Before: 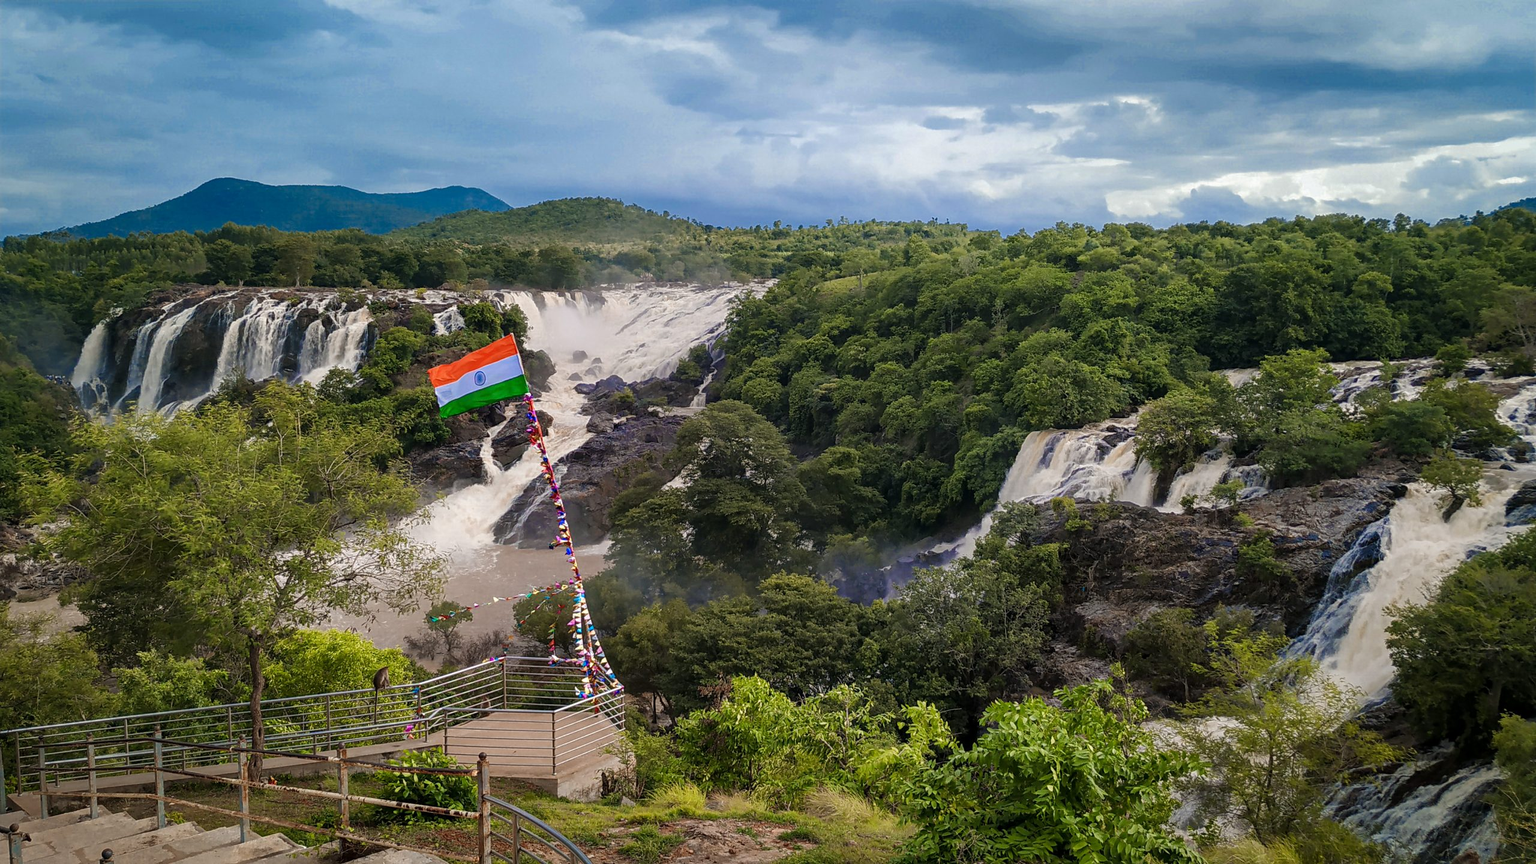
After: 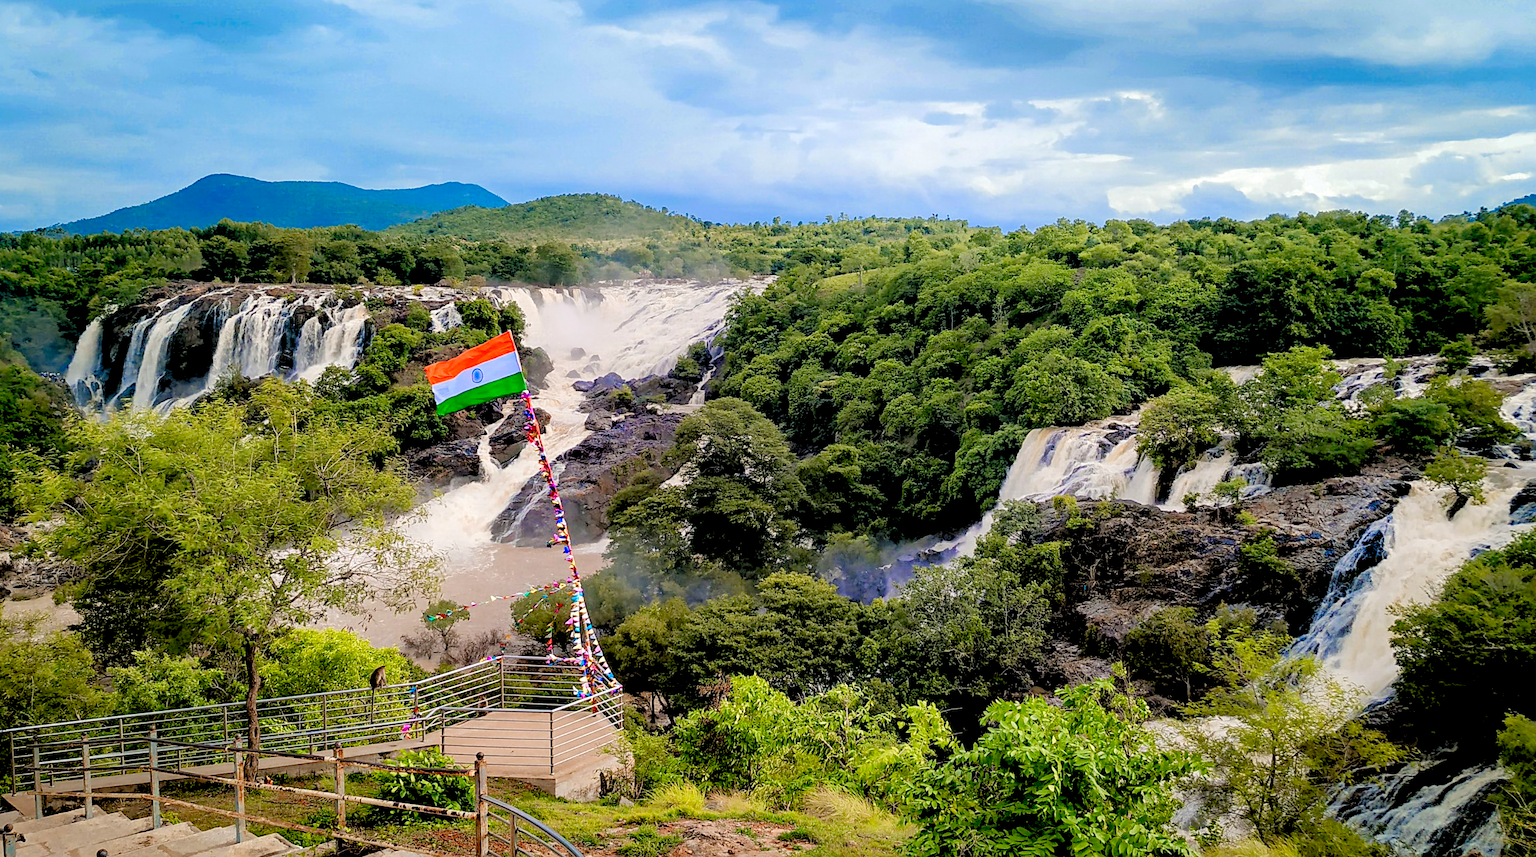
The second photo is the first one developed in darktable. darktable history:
crop: left 0.419%, top 0.63%, right 0.244%, bottom 0.795%
exposure: black level correction 0.012, compensate highlight preservation false
levels: levels [0.072, 0.414, 0.976]
sharpen: amount 0.208
